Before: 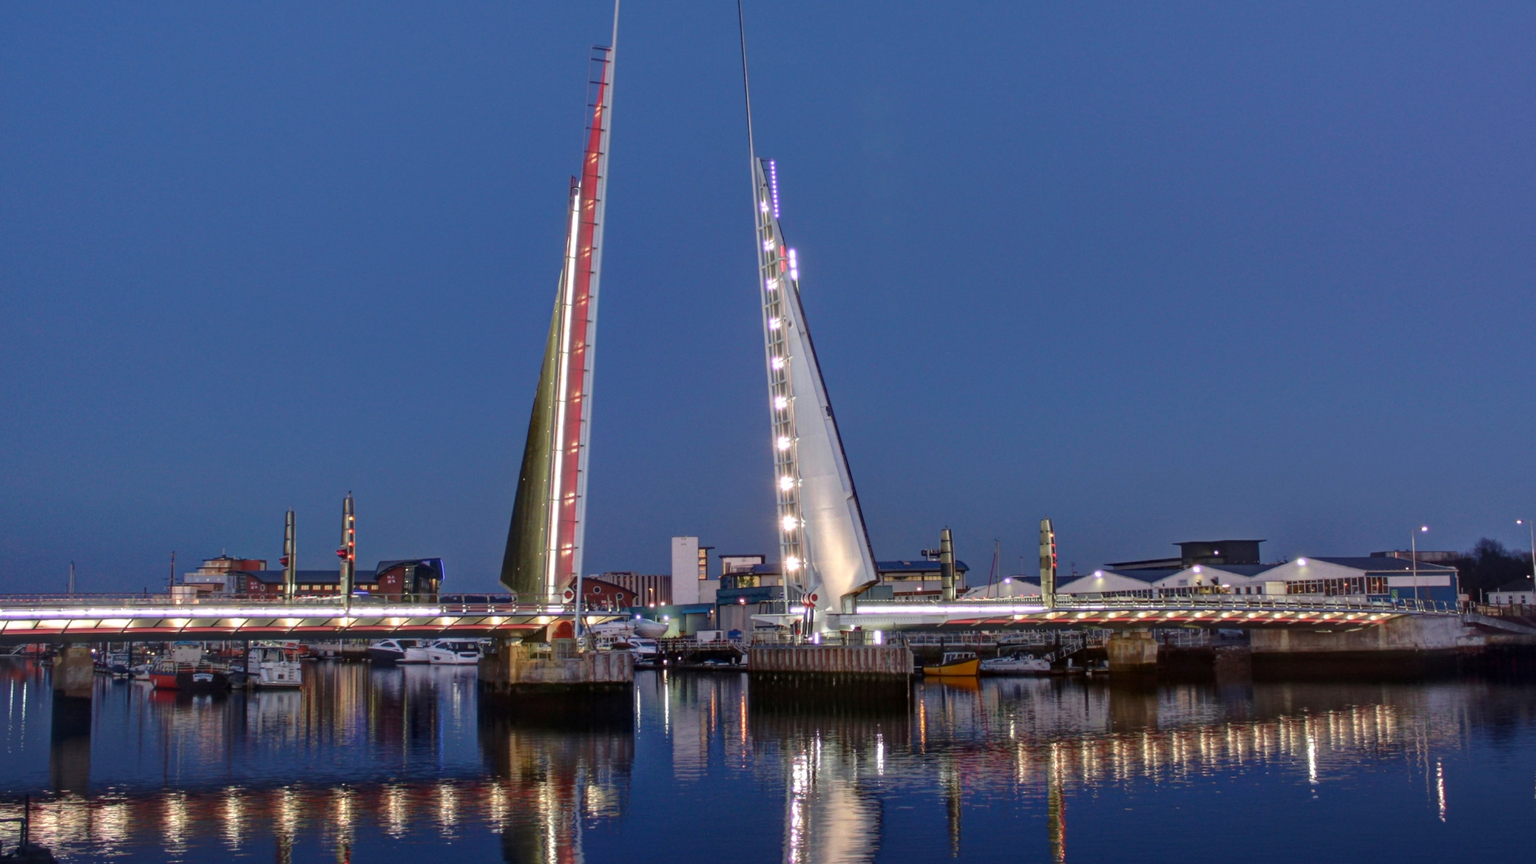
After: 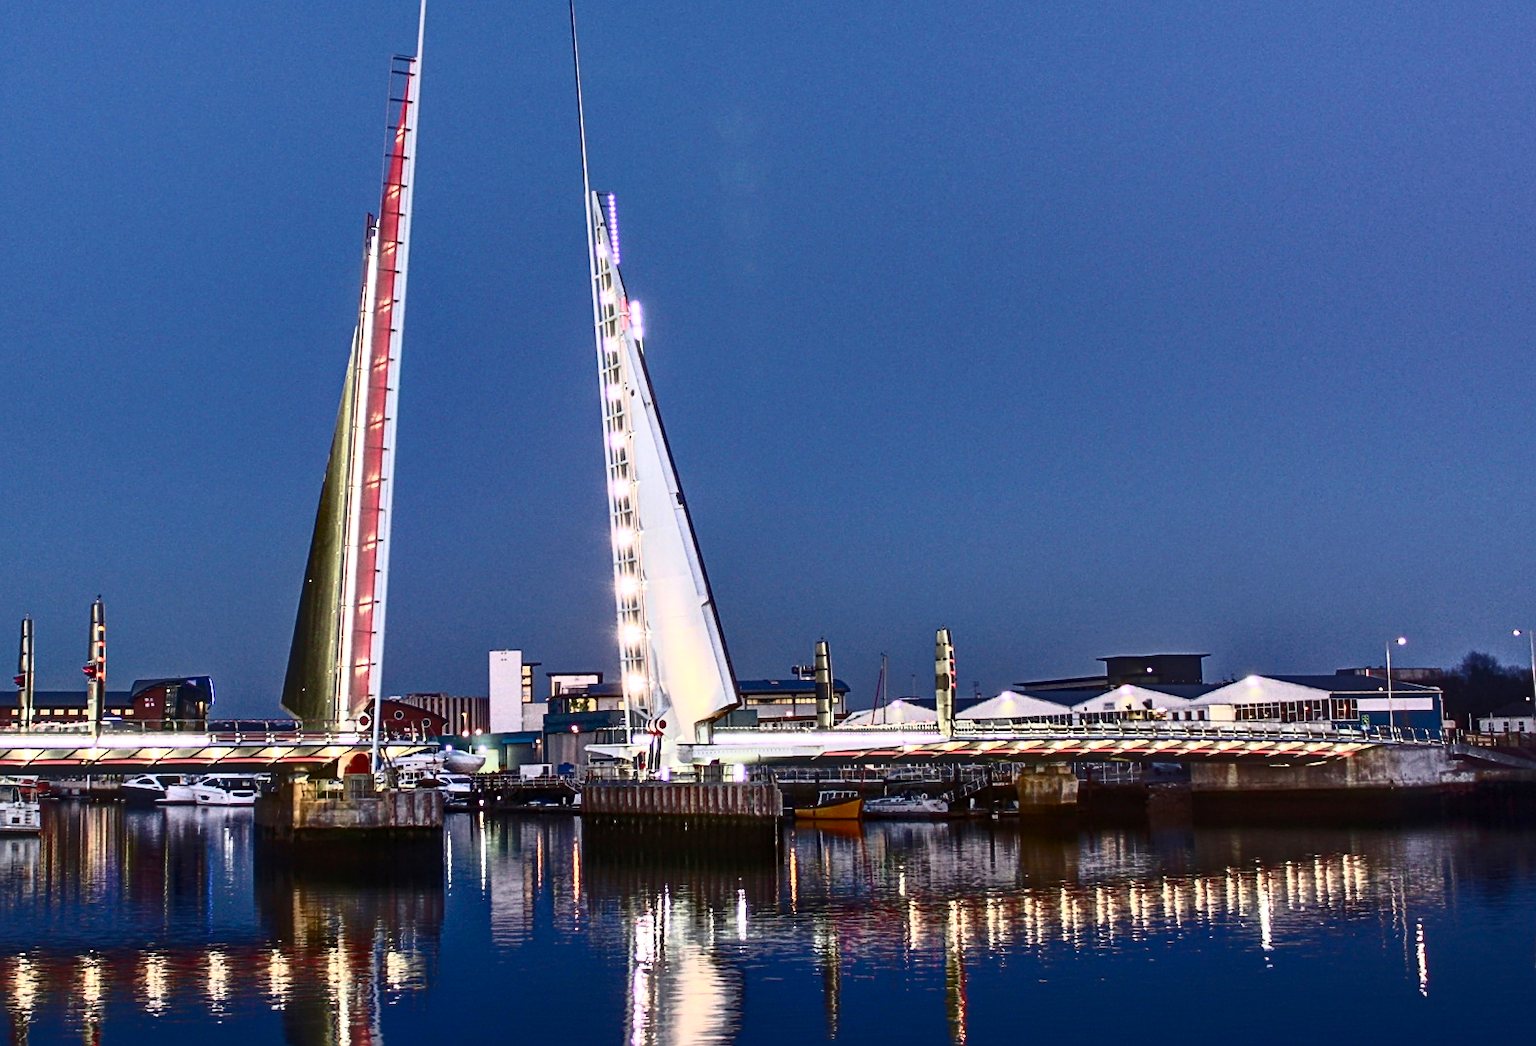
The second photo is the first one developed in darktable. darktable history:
contrast brightness saturation: contrast 0.639, brightness 0.322, saturation 0.149
crop: left 17.469%, bottom 0.037%
sharpen: on, module defaults
